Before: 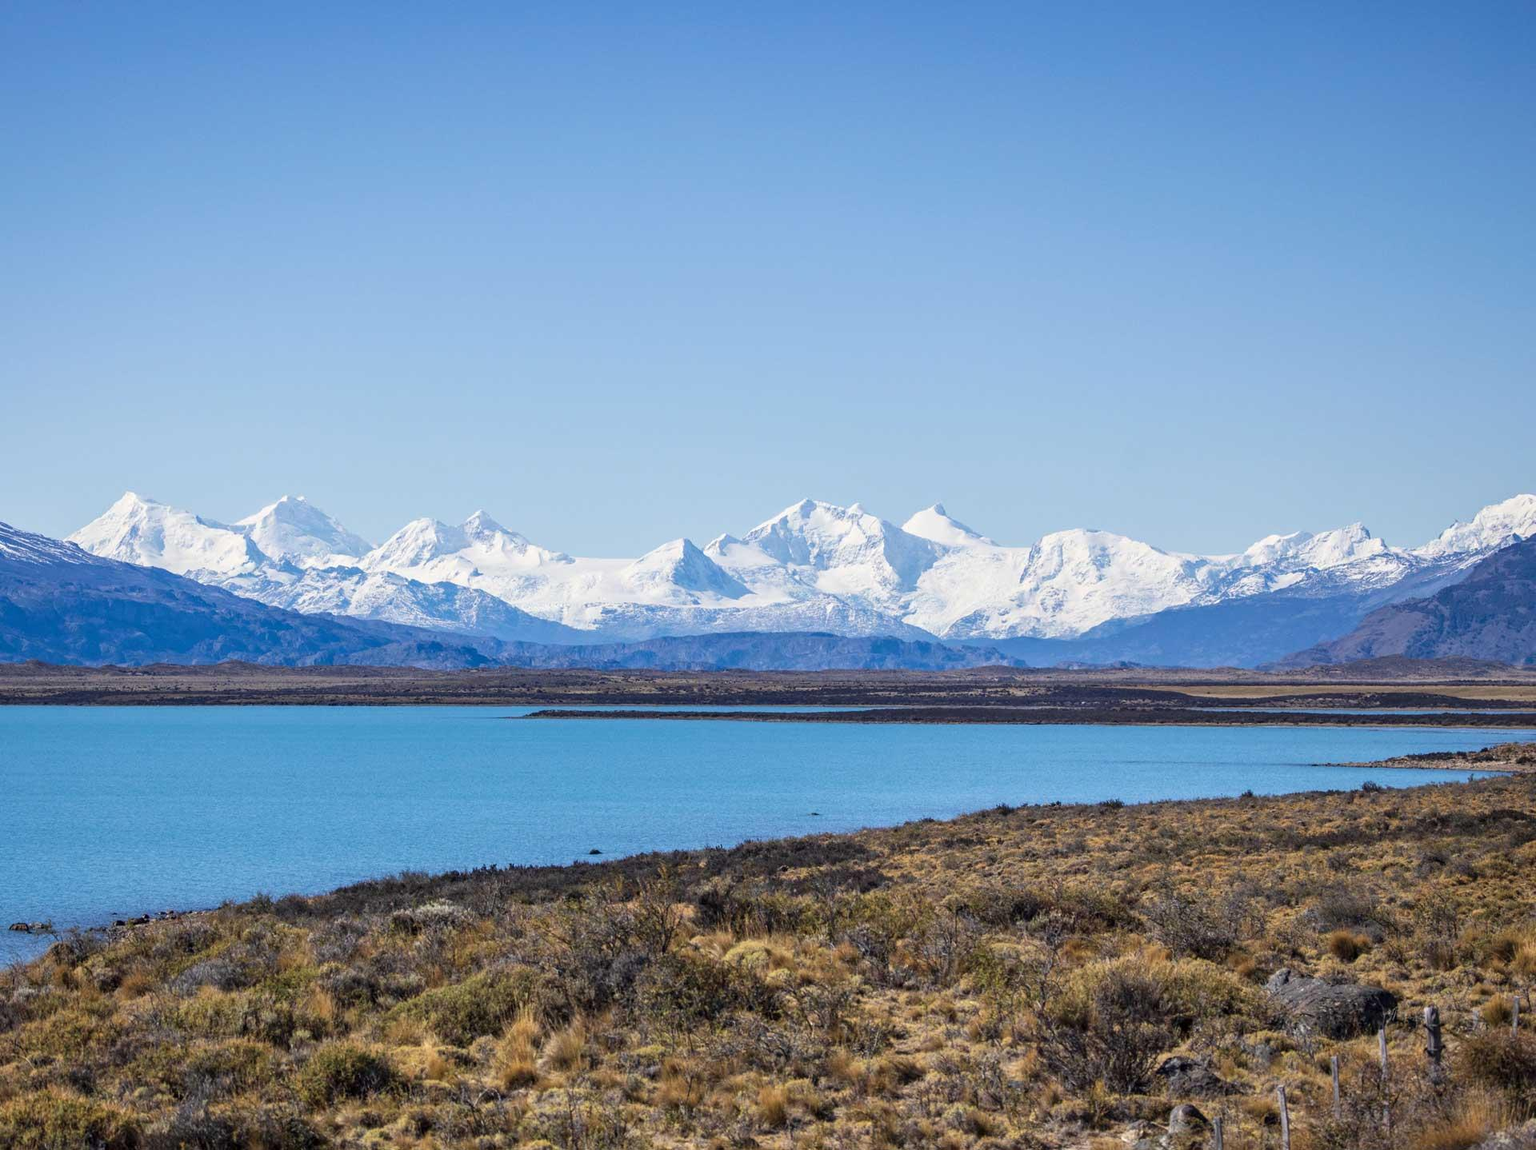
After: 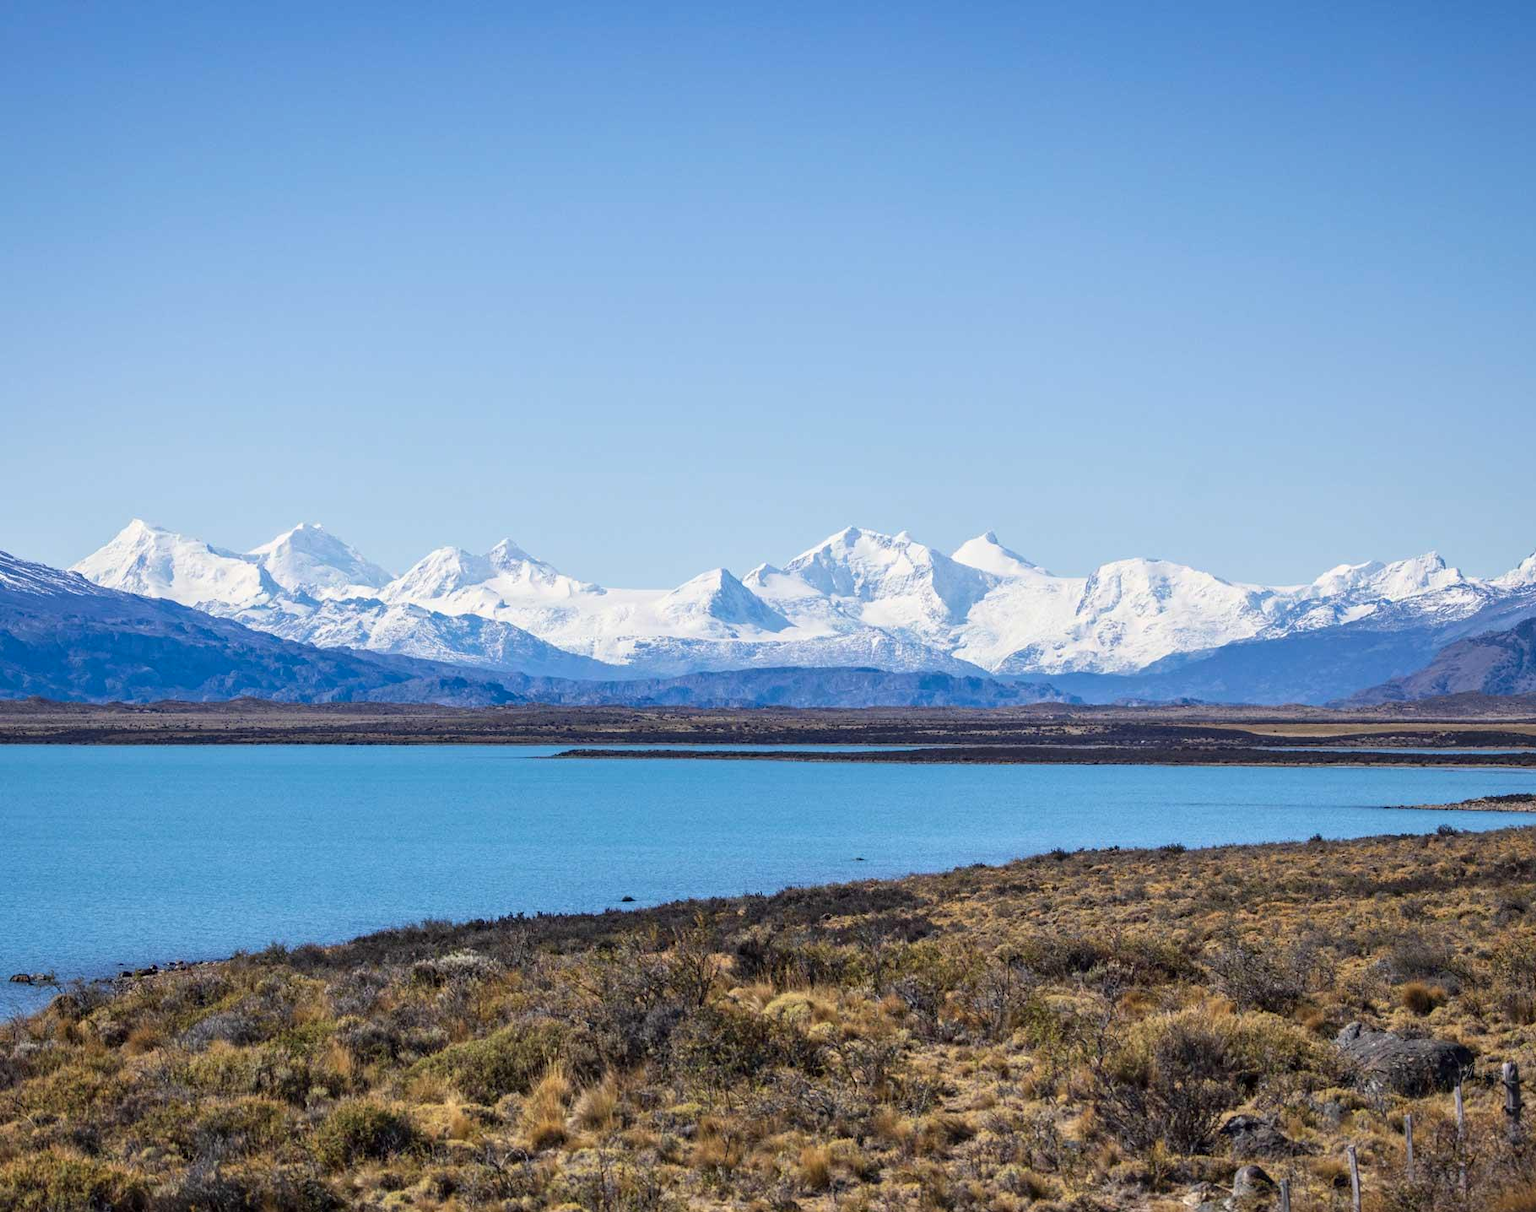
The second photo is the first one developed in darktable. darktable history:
crop and rotate: right 5.167%
contrast brightness saturation: contrast 0.08, saturation 0.02
